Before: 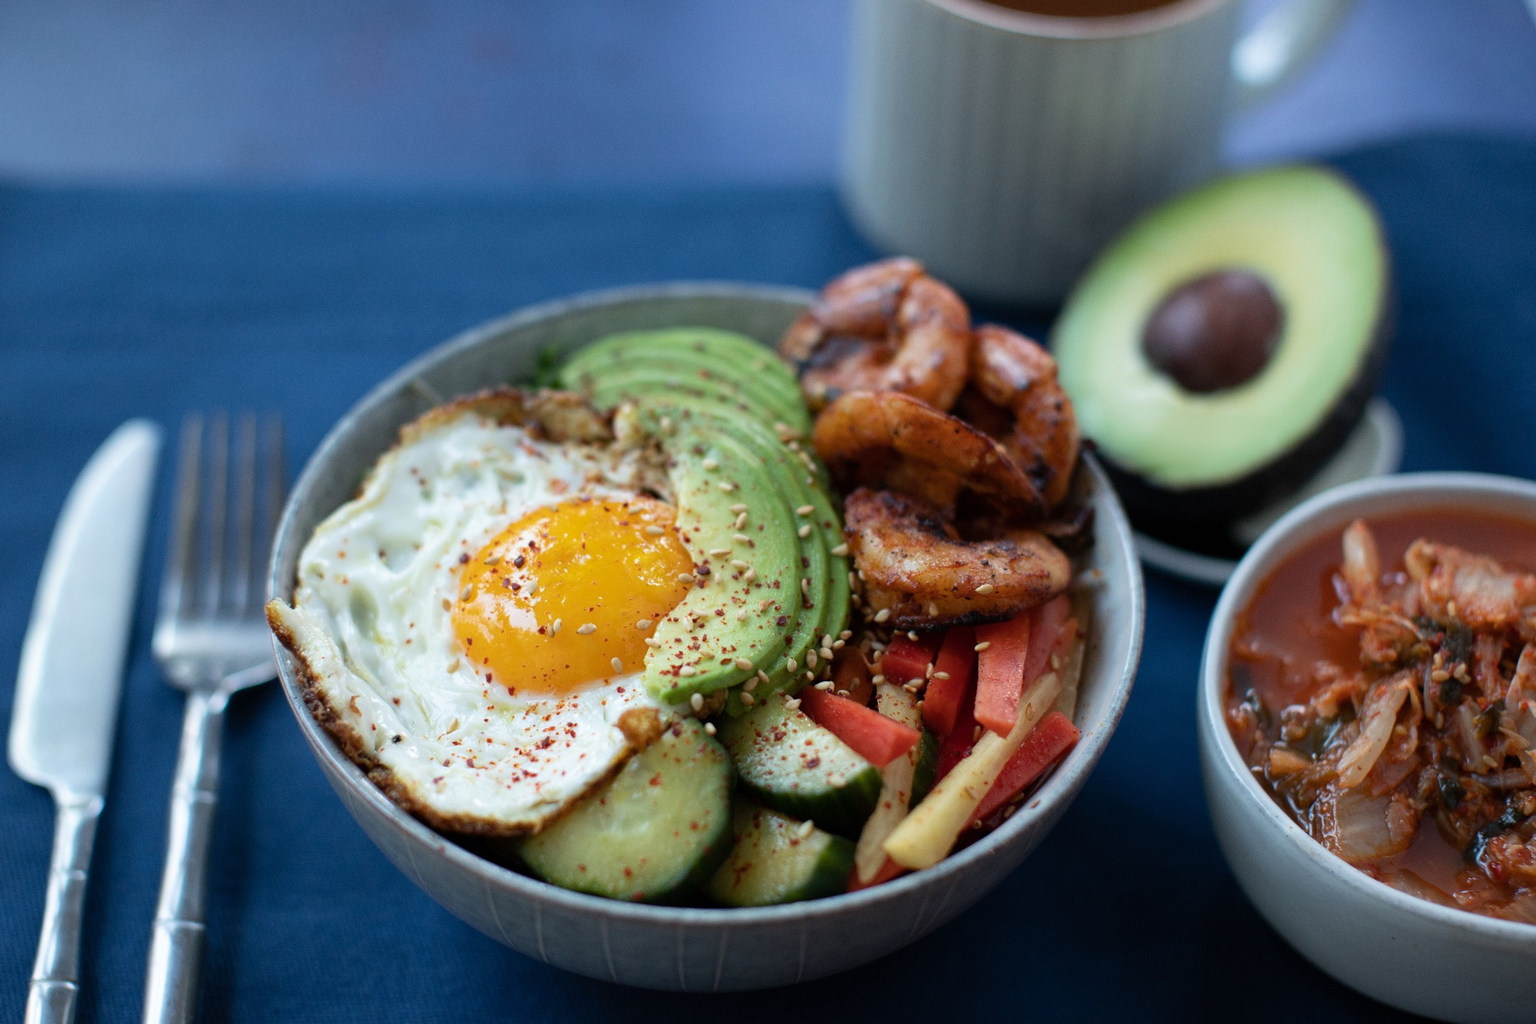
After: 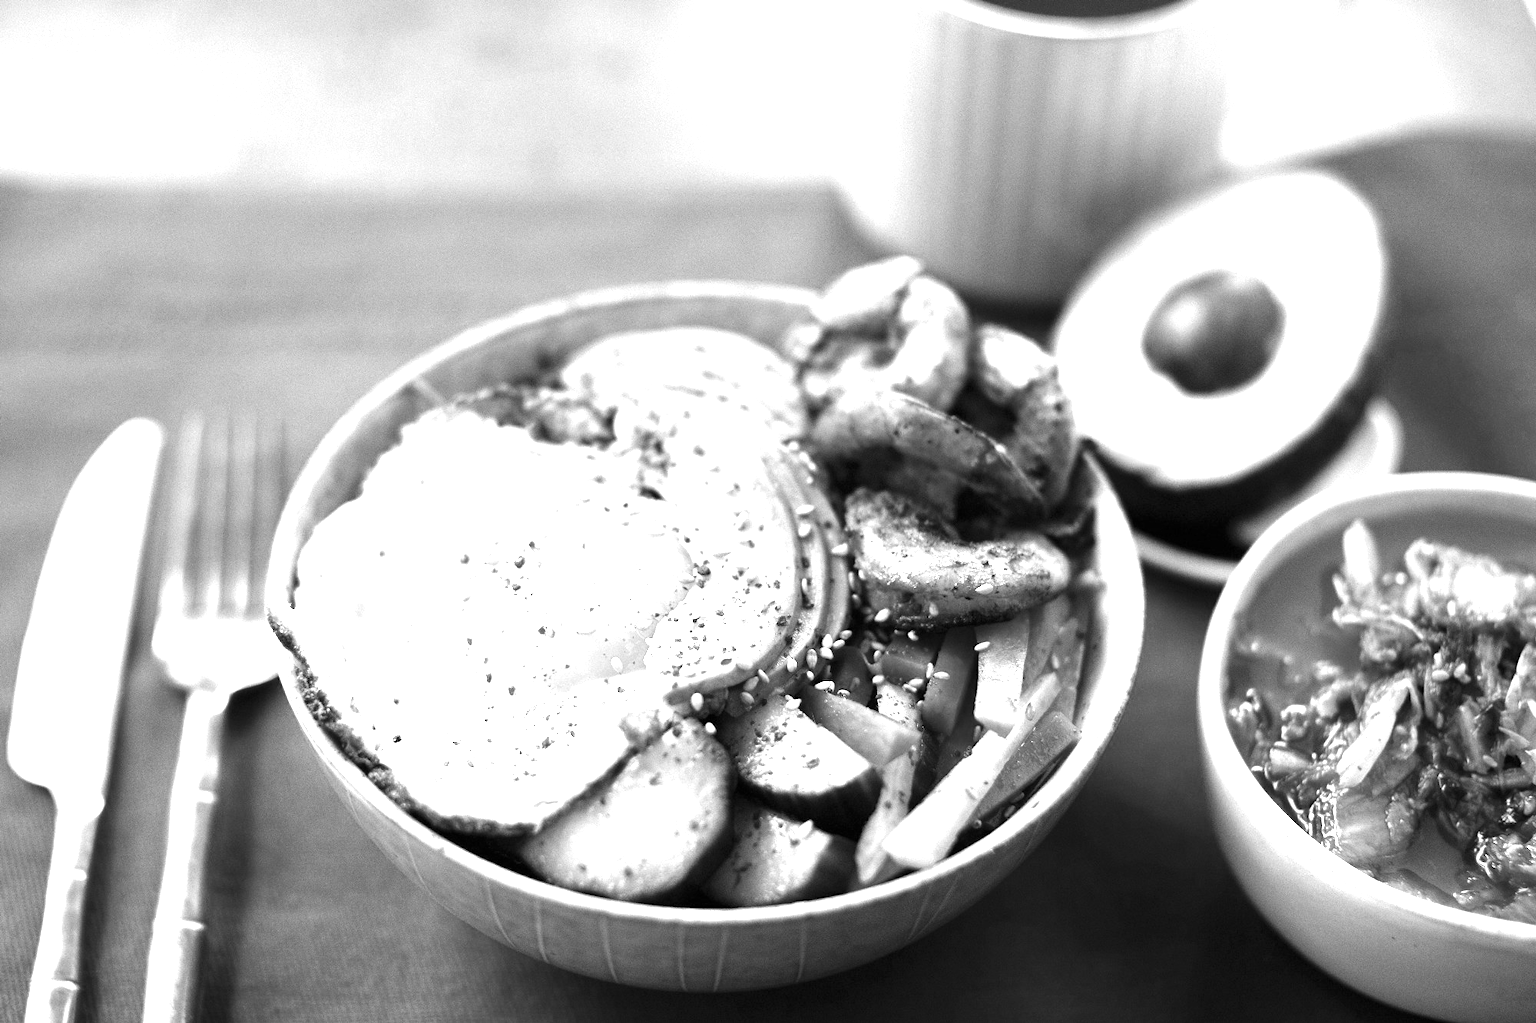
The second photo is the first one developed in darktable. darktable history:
exposure: black level correction 0, exposure 2.327 EV, compensate exposure bias true, compensate highlight preservation false
color calibration: output gray [0.22, 0.42, 0.37, 0], gray › normalize channels true, illuminant same as pipeline (D50), adaptation XYZ, x 0.346, y 0.359, gamut compression 0
contrast brightness saturation: contrast 0.07, brightness -0.13, saturation 0.06
